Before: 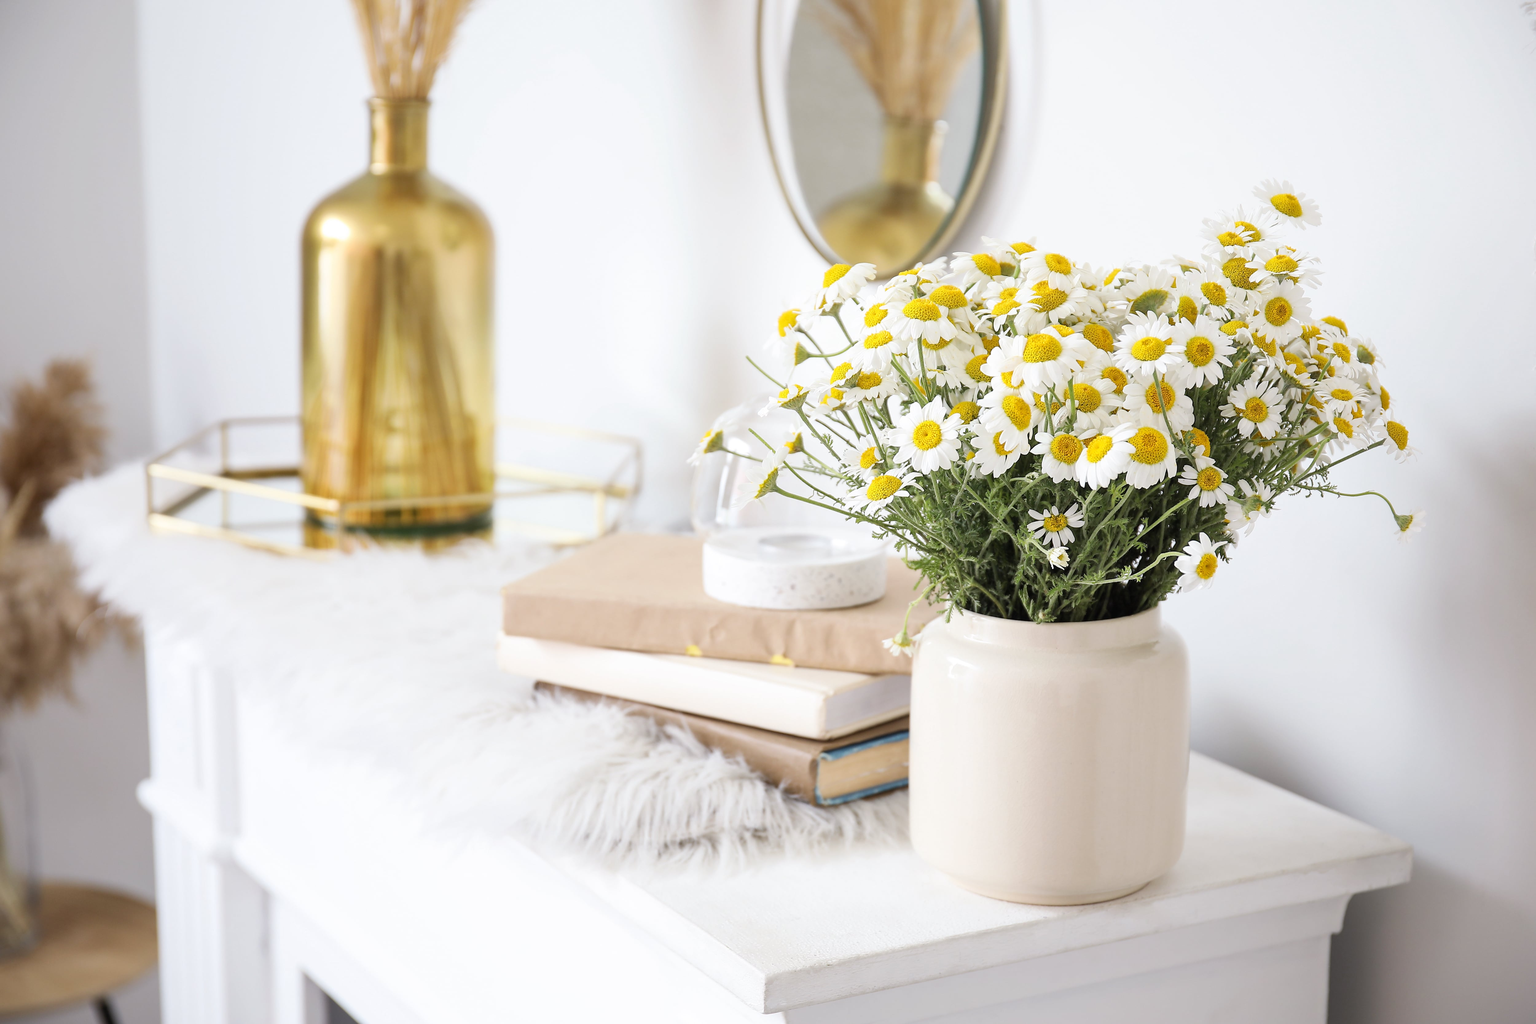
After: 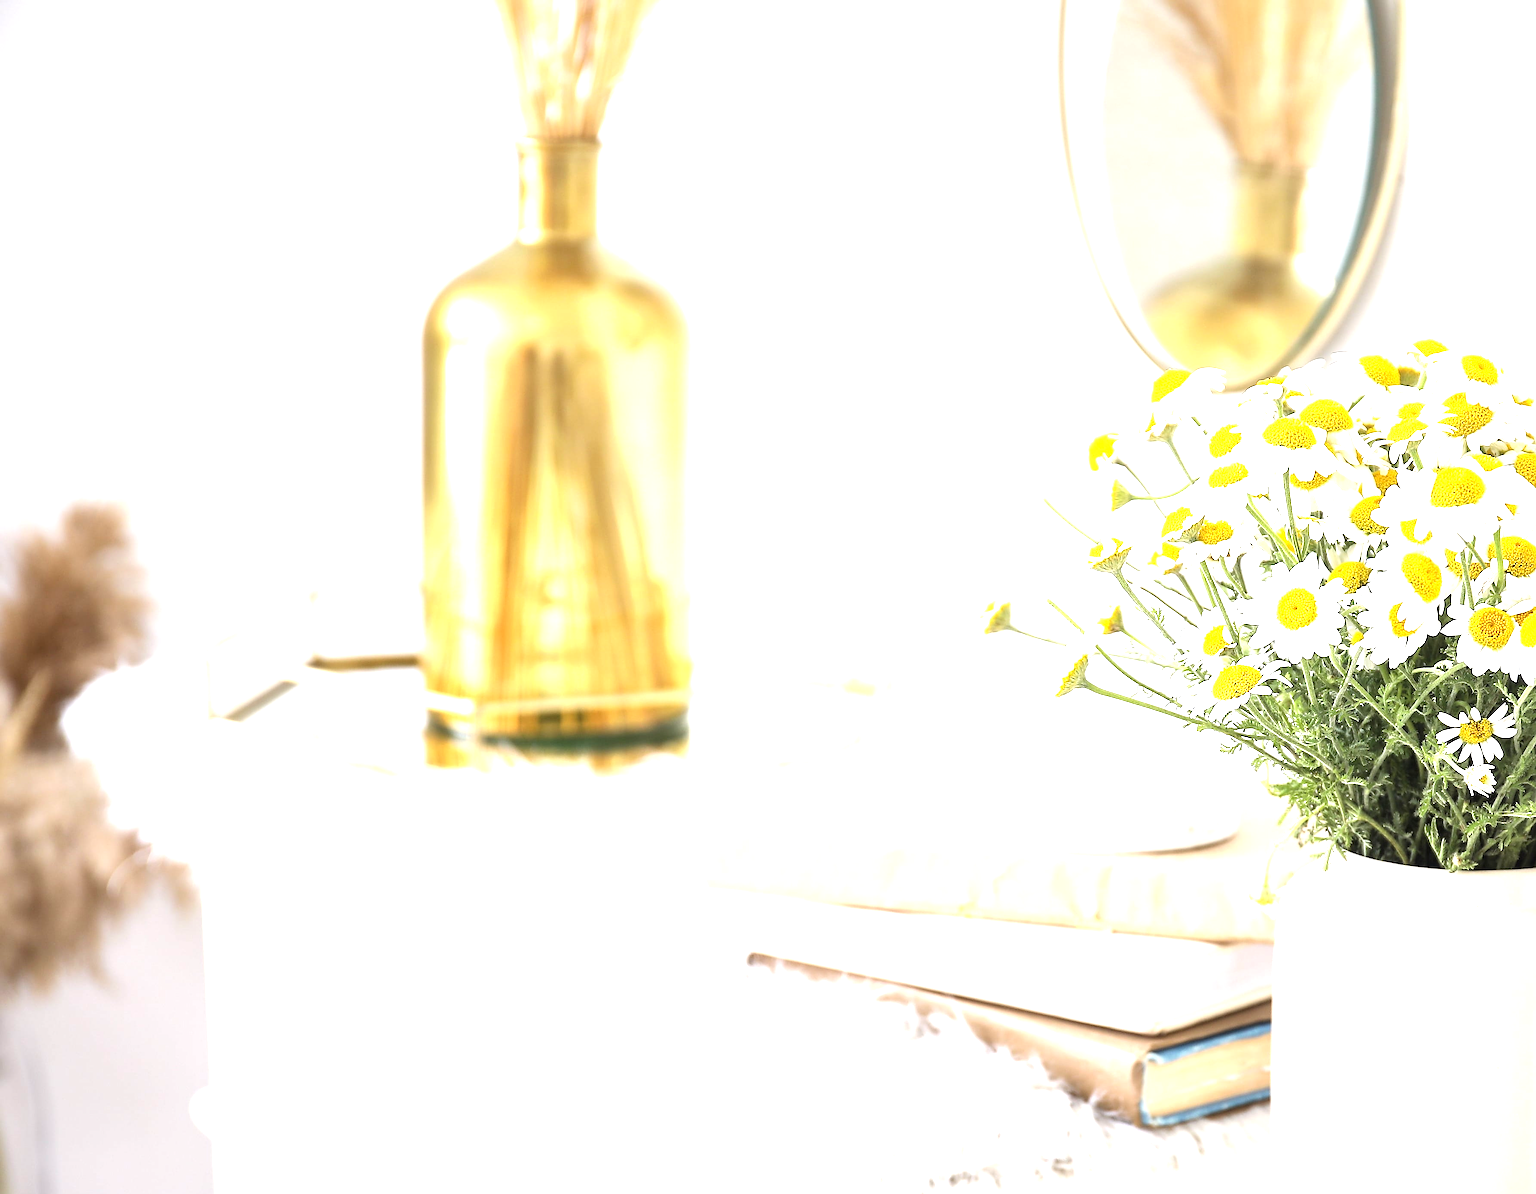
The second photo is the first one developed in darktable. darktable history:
exposure: exposure 1.247 EV, compensate highlight preservation false
sharpen: on, module defaults
crop: right 28.479%, bottom 16.562%
